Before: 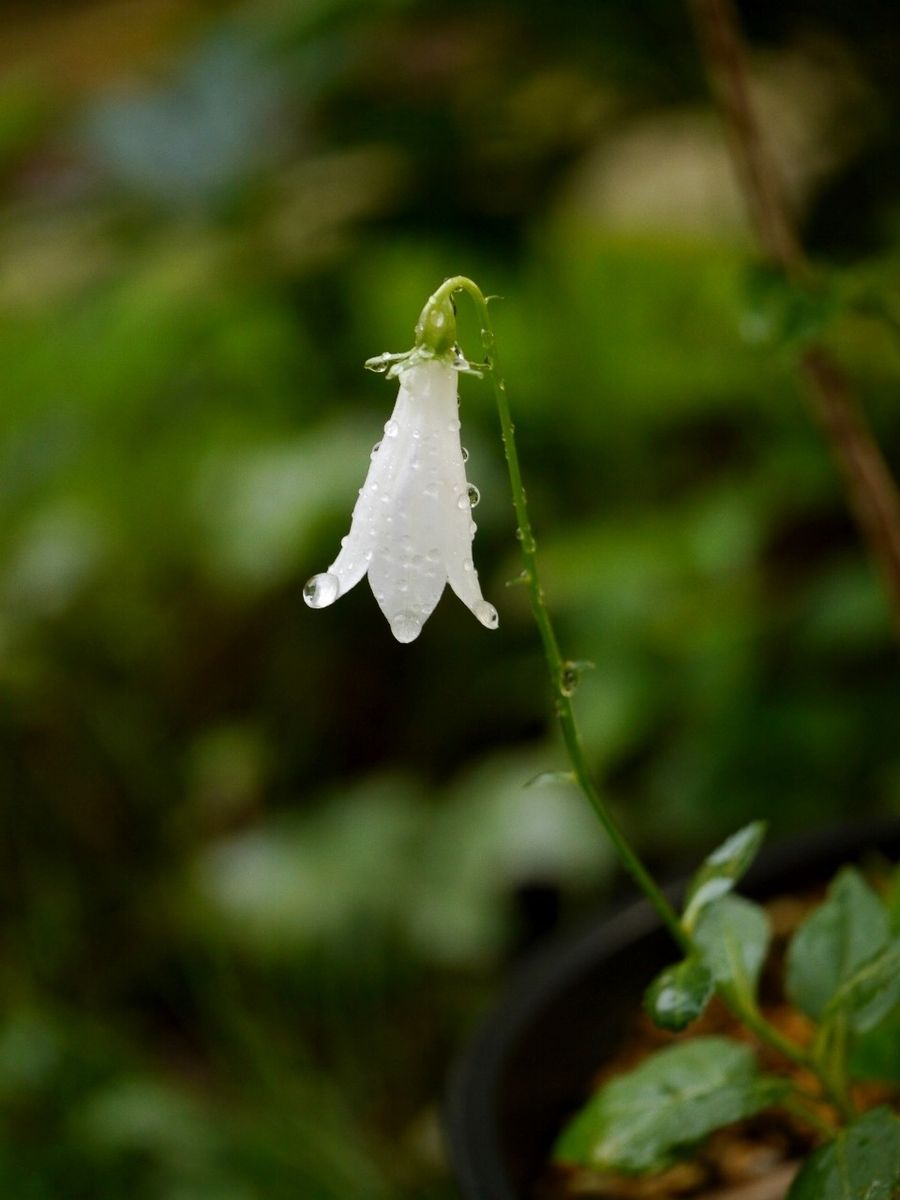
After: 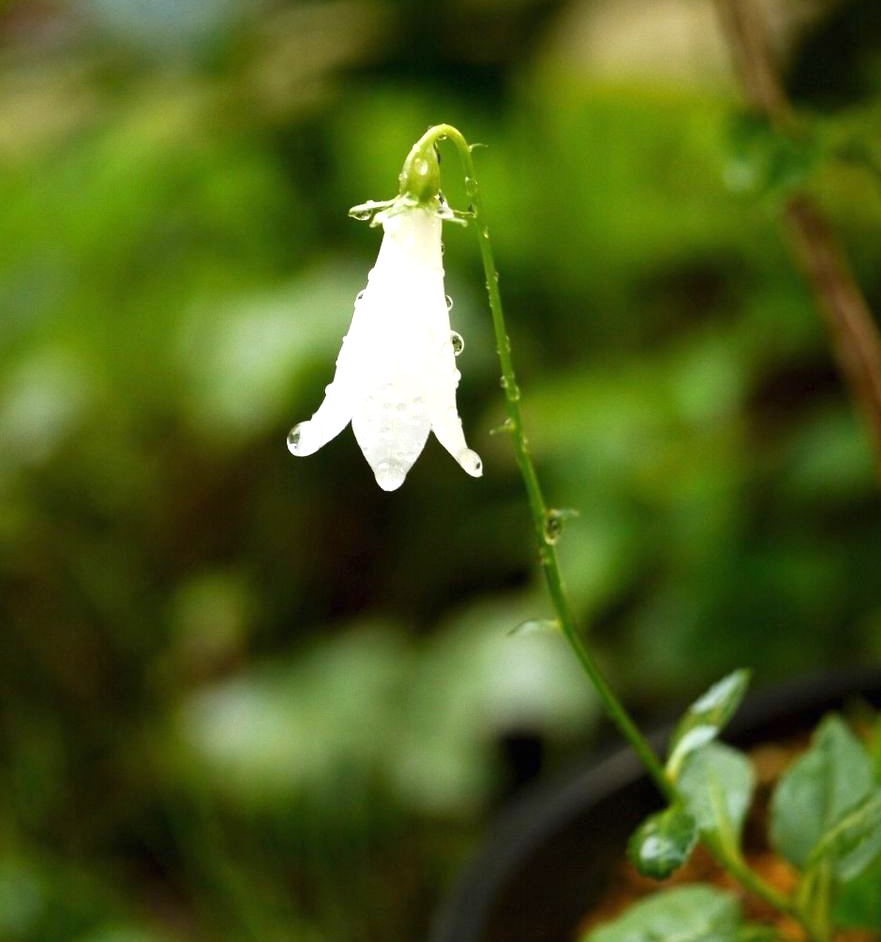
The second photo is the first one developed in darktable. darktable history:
exposure: black level correction 0, exposure 1 EV, compensate highlight preservation false
crop and rotate: left 1.869%, top 12.727%, right 0.152%, bottom 8.757%
